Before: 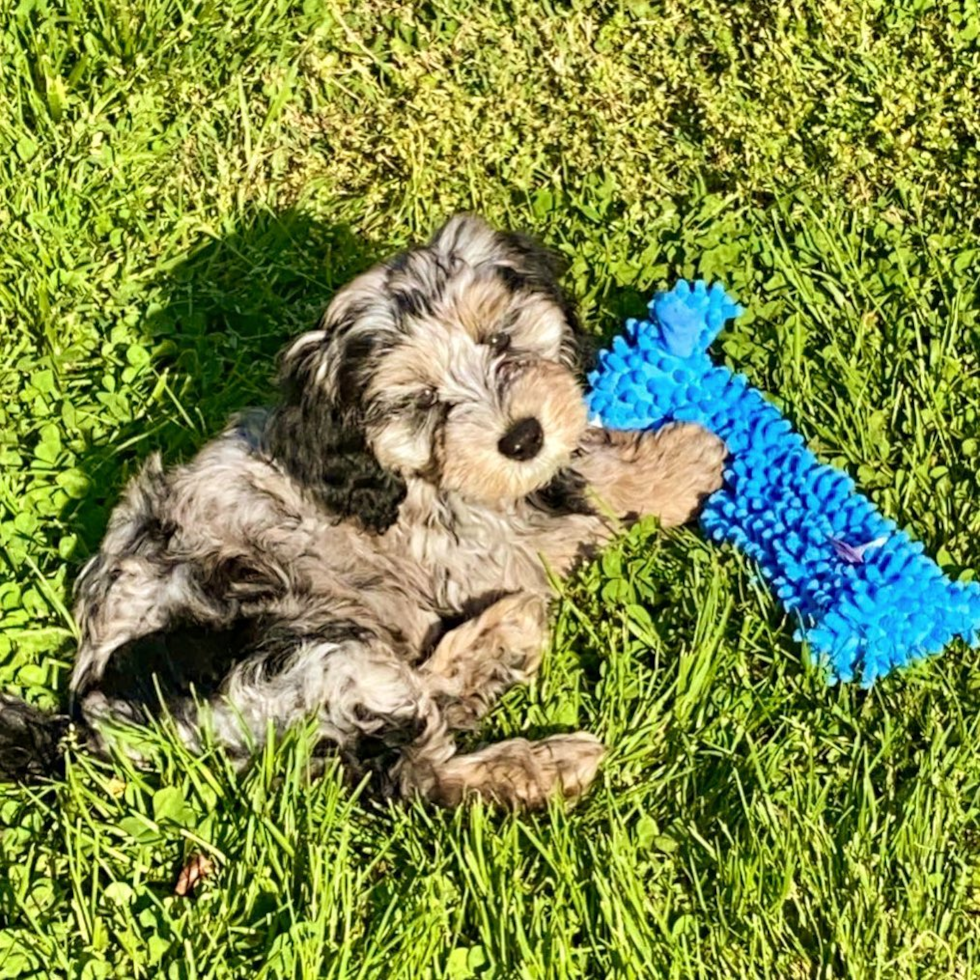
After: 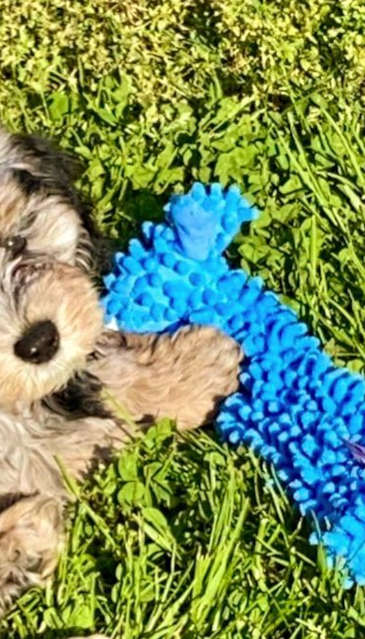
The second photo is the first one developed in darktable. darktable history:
crop and rotate: left 49.505%, top 10.084%, right 13.2%, bottom 24.648%
